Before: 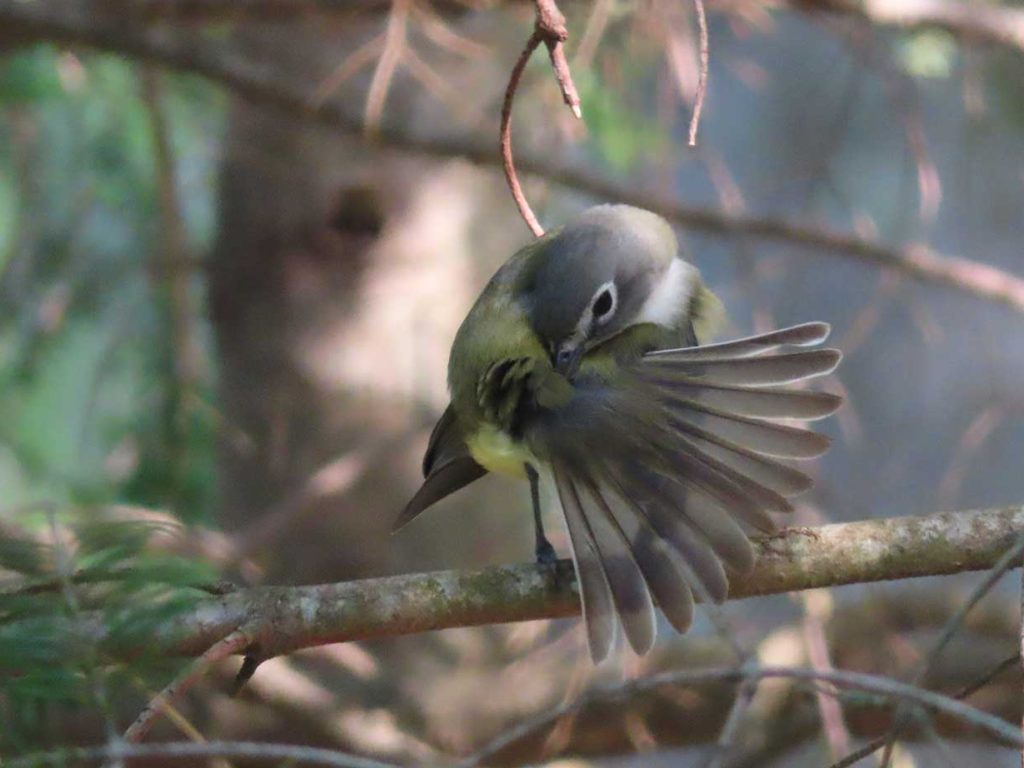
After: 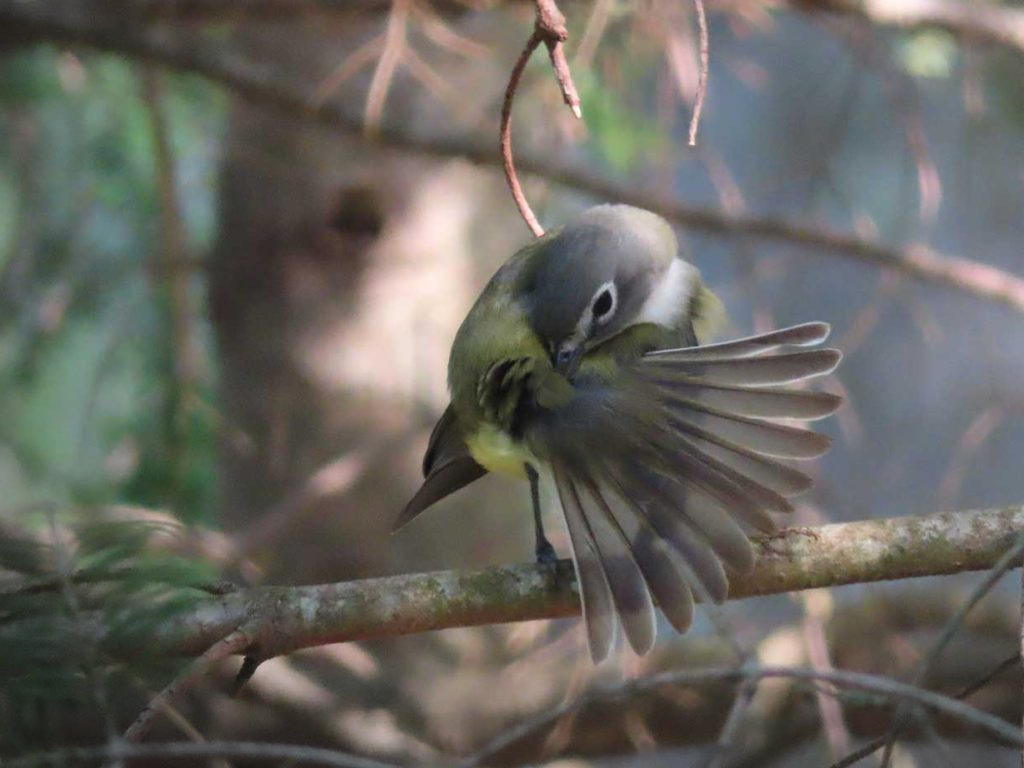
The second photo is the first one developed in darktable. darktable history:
tone equalizer: edges refinement/feathering 500, mask exposure compensation -1.57 EV, preserve details no
vignetting: fall-off start 100.68%, center (0.217, -0.232), width/height ratio 1.303
